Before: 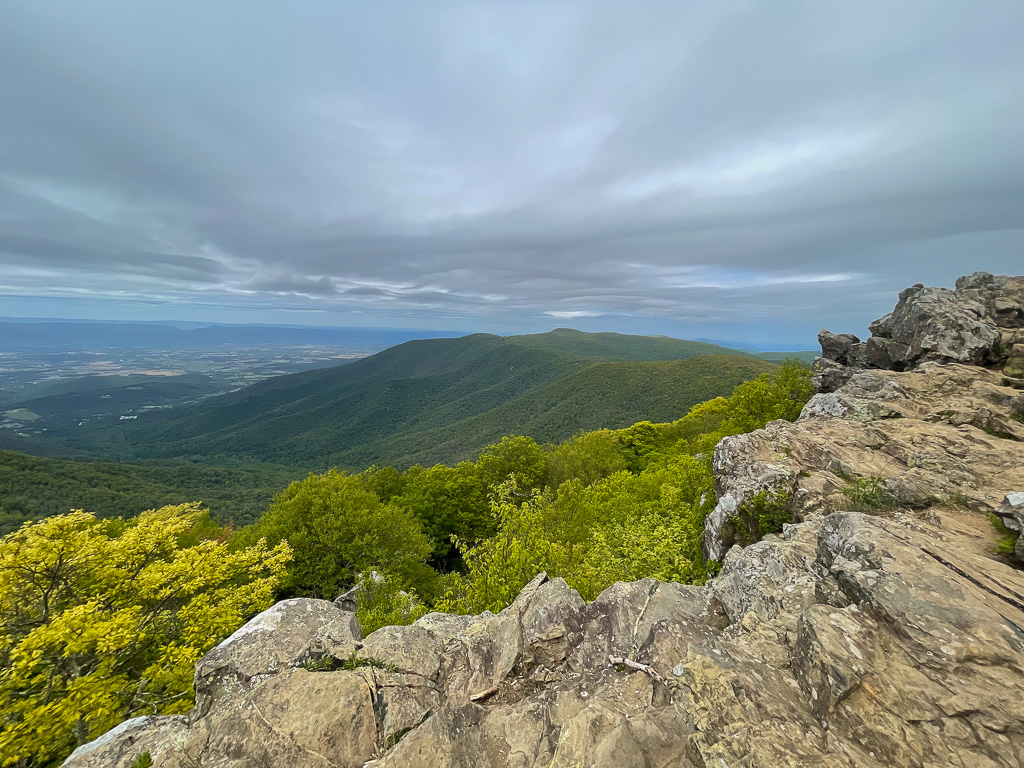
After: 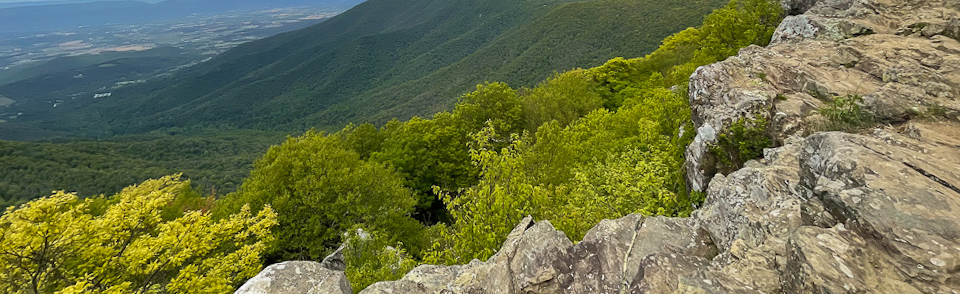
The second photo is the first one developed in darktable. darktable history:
crop: top 45.551%, bottom 12.262%
rotate and perspective: rotation -4.57°, crop left 0.054, crop right 0.944, crop top 0.087, crop bottom 0.914
